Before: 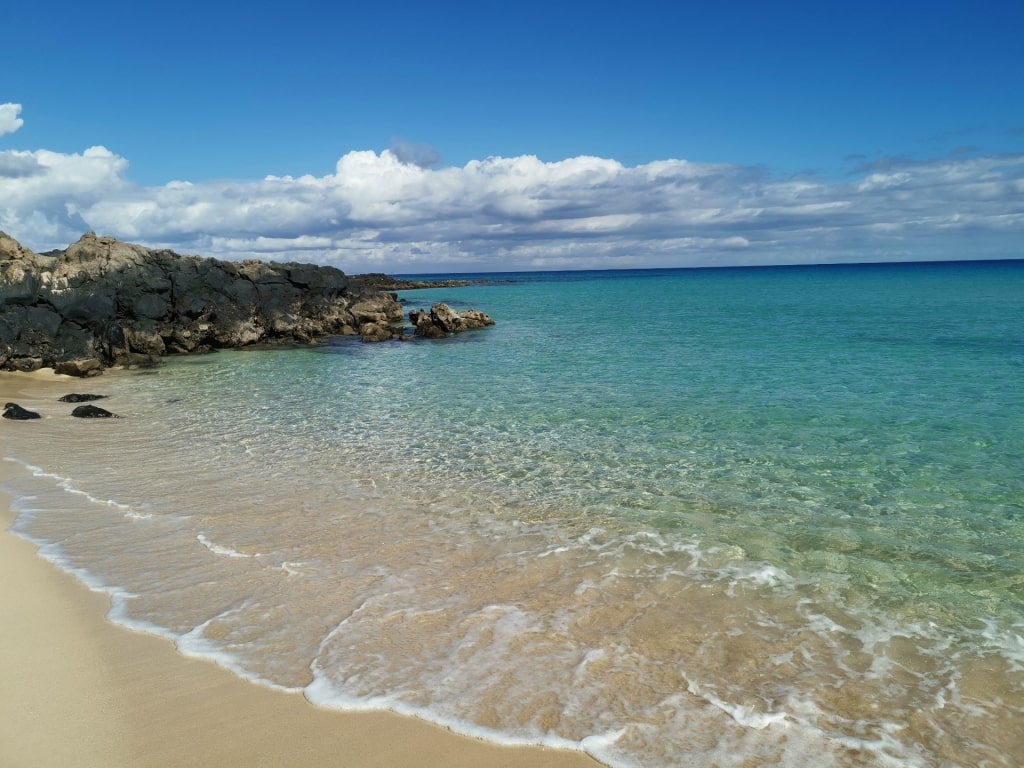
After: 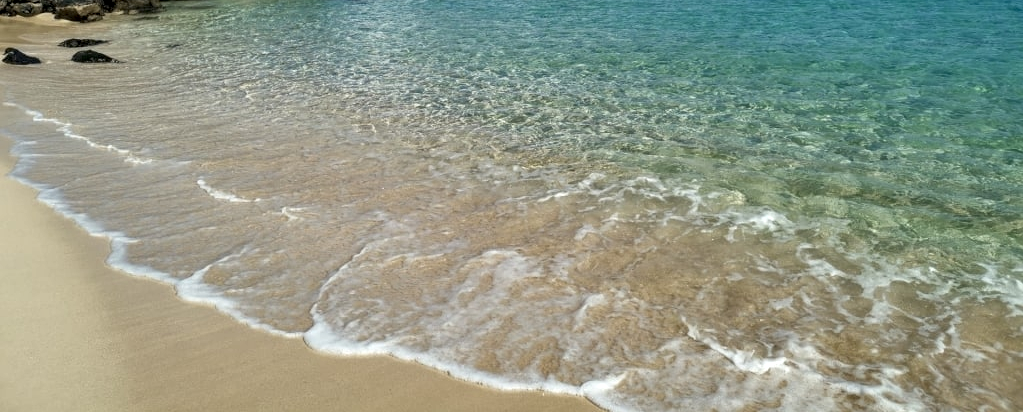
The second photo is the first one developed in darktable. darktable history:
crop and rotate: top 46.237%
local contrast: detail 144%
